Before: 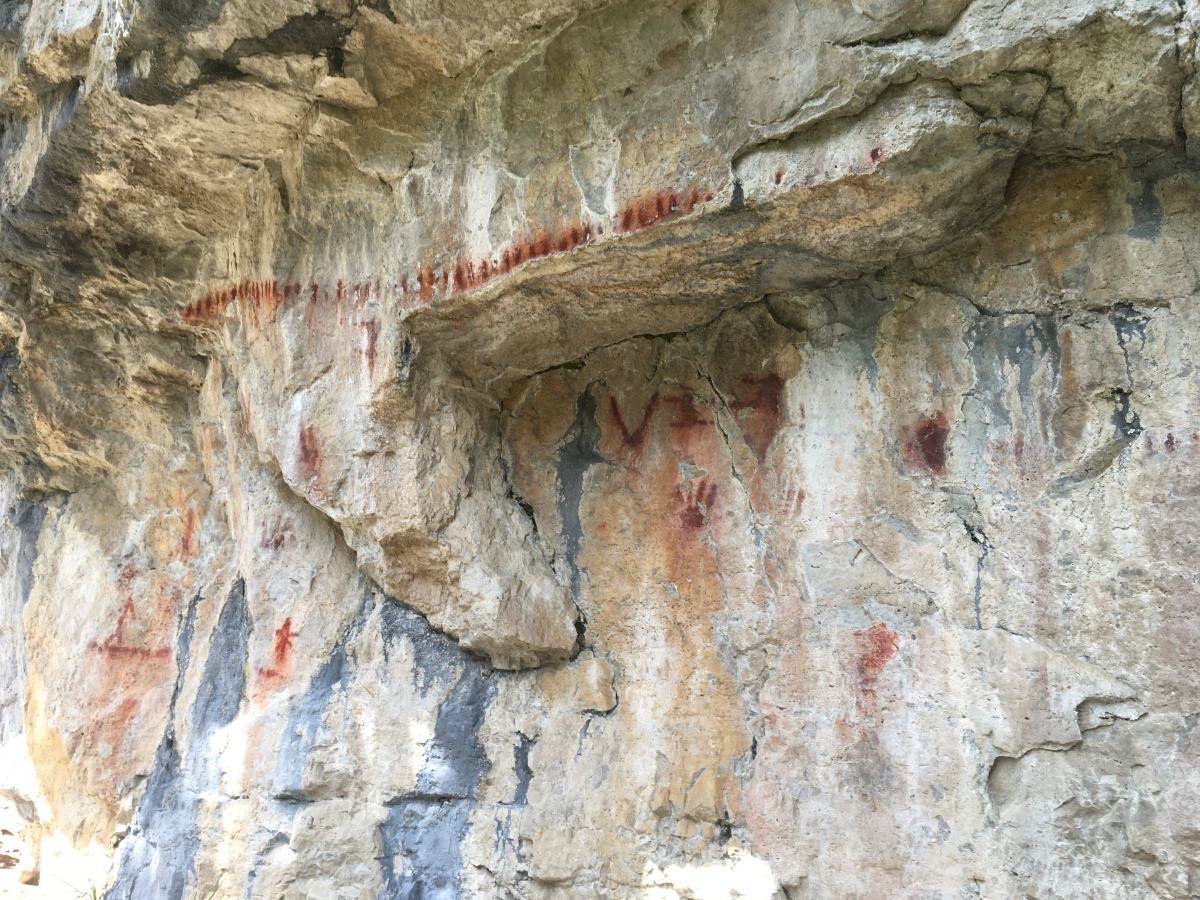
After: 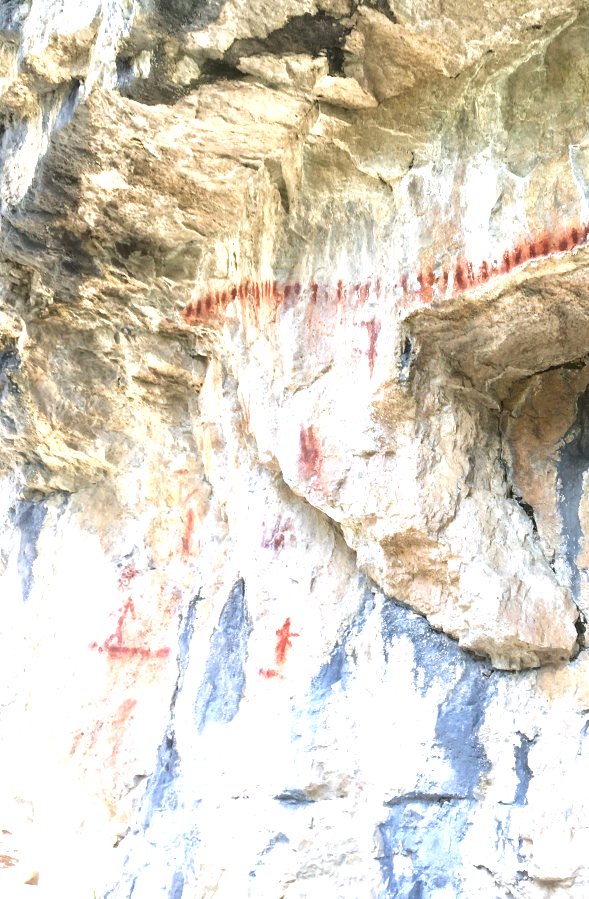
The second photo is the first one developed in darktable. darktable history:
crop and rotate: left 0%, top 0%, right 50.845%
velvia: on, module defaults
exposure: exposure 0.564 EV, compensate highlight preservation false
tone equalizer: -8 EV 0.001 EV, -7 EV -0.002 EV, -6 EV 0.002 EV, -5 EV -0.03 EV, -4 EV -0.116 EV, -3 EV -0.169 EV, -2 EV 0.24 EV, -1 EV 0.702 EV, +0 EV 0.493 EV
color calibration: illuminant as shot in camera, x 0.358, y 0.373, temperature 4628.91 K
